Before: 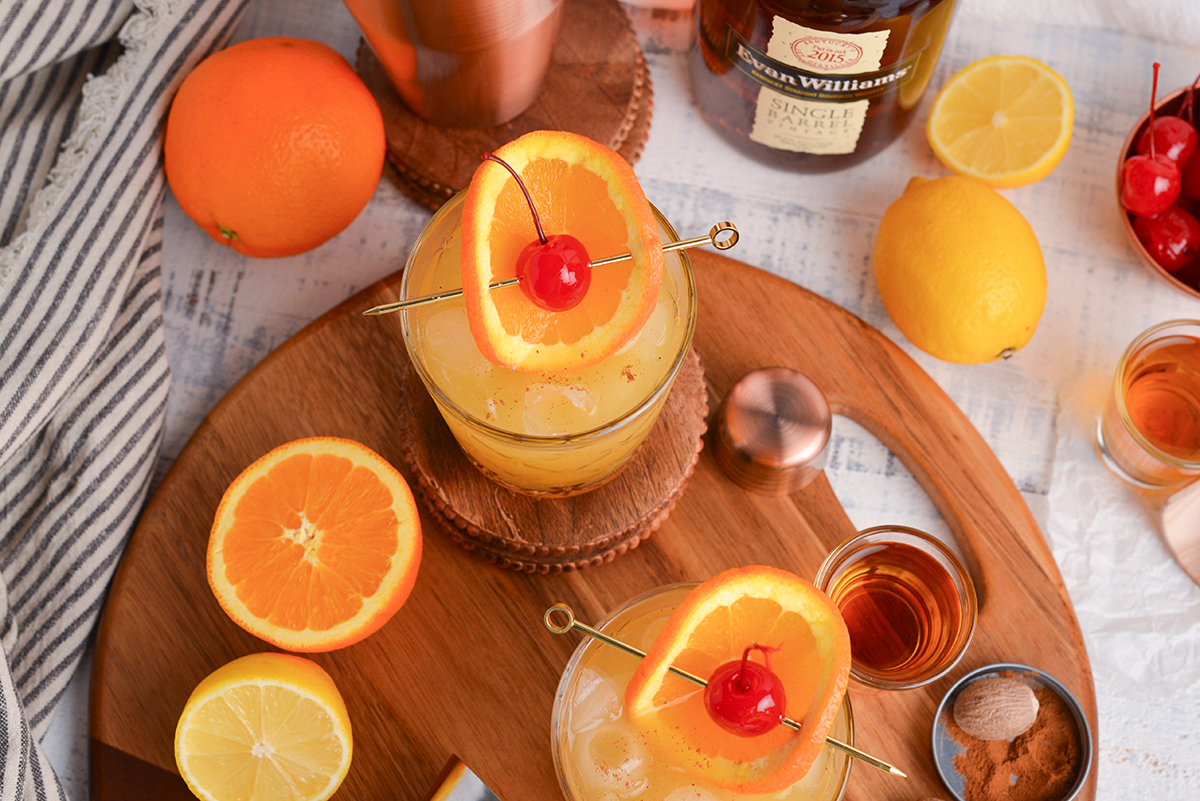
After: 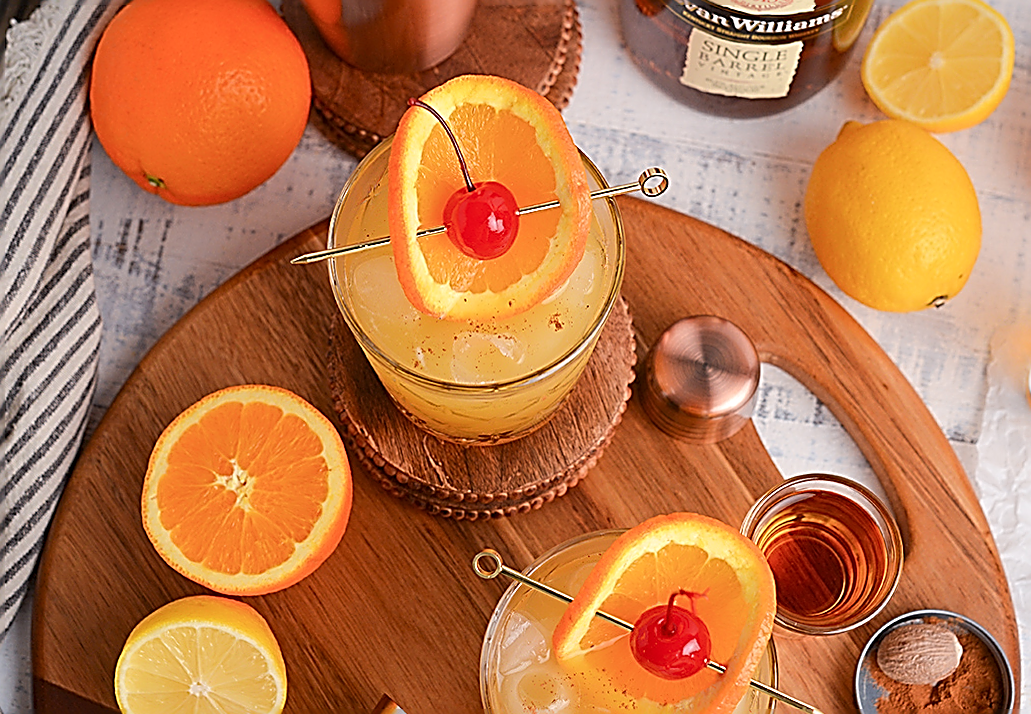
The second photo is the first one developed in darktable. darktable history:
tone equalizer: on, module defaults
sharpen: amount 2
crop: left 6.446%, top 8.188%, right 9.538%, bottom 3.548%
rotate and perspective: lens shift (vertical) 0.048, lens shift (horizontal) -0.024, automatic cropping off
